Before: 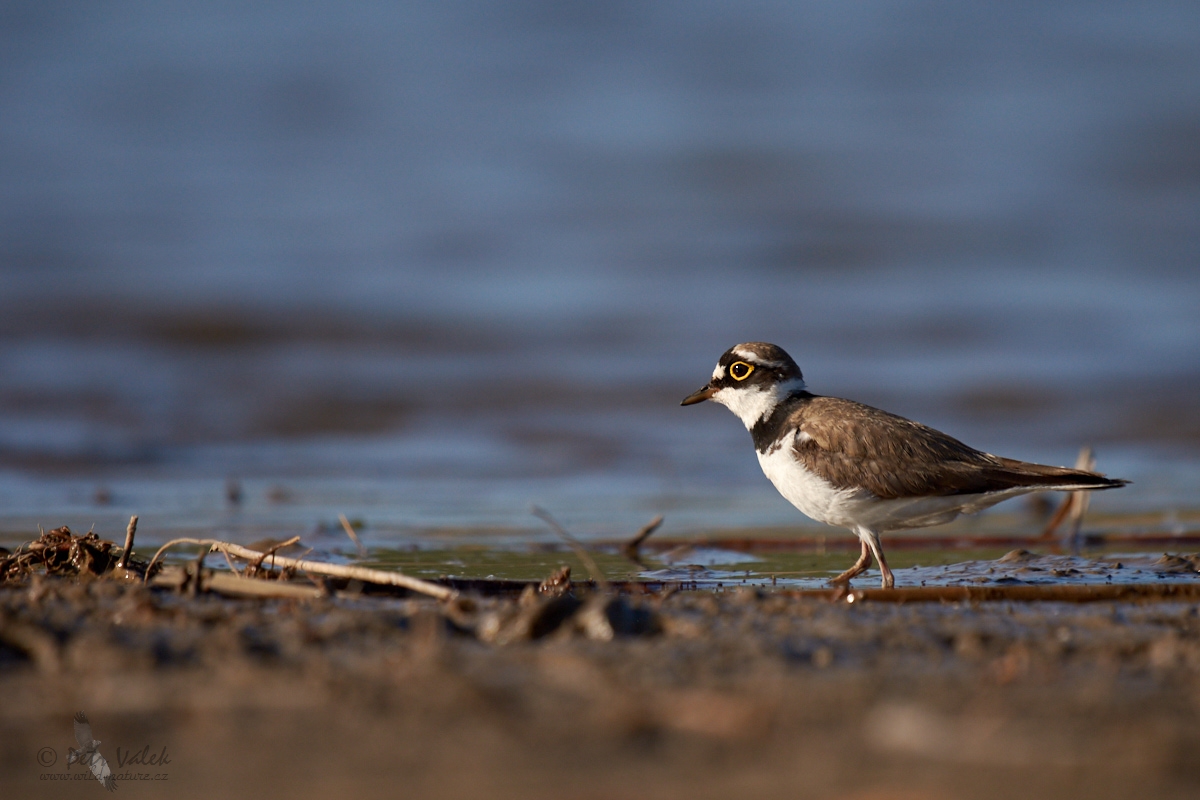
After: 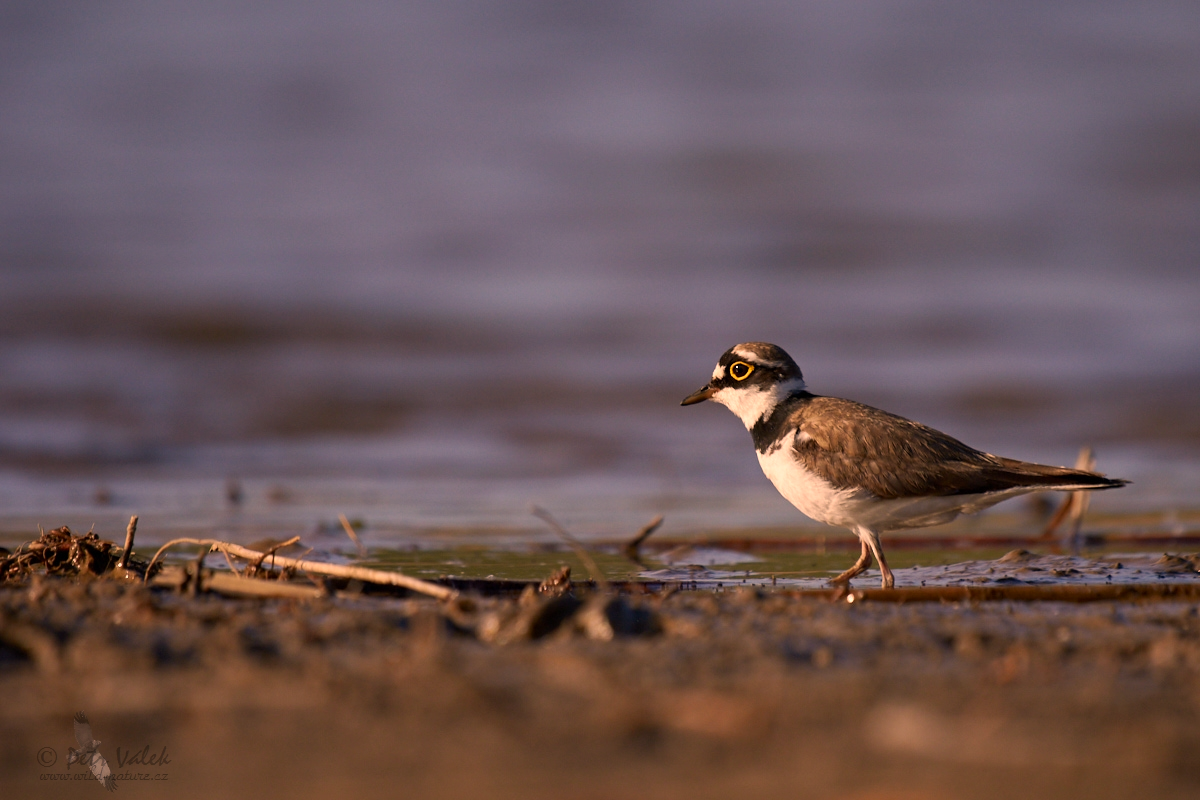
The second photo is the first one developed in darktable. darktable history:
tone equalizer: edges refinement/feathering 500, mask exposure compensation -1.57 EV, preserve details no
color correction: highlights a* 20.42, highlights b* 19.8
